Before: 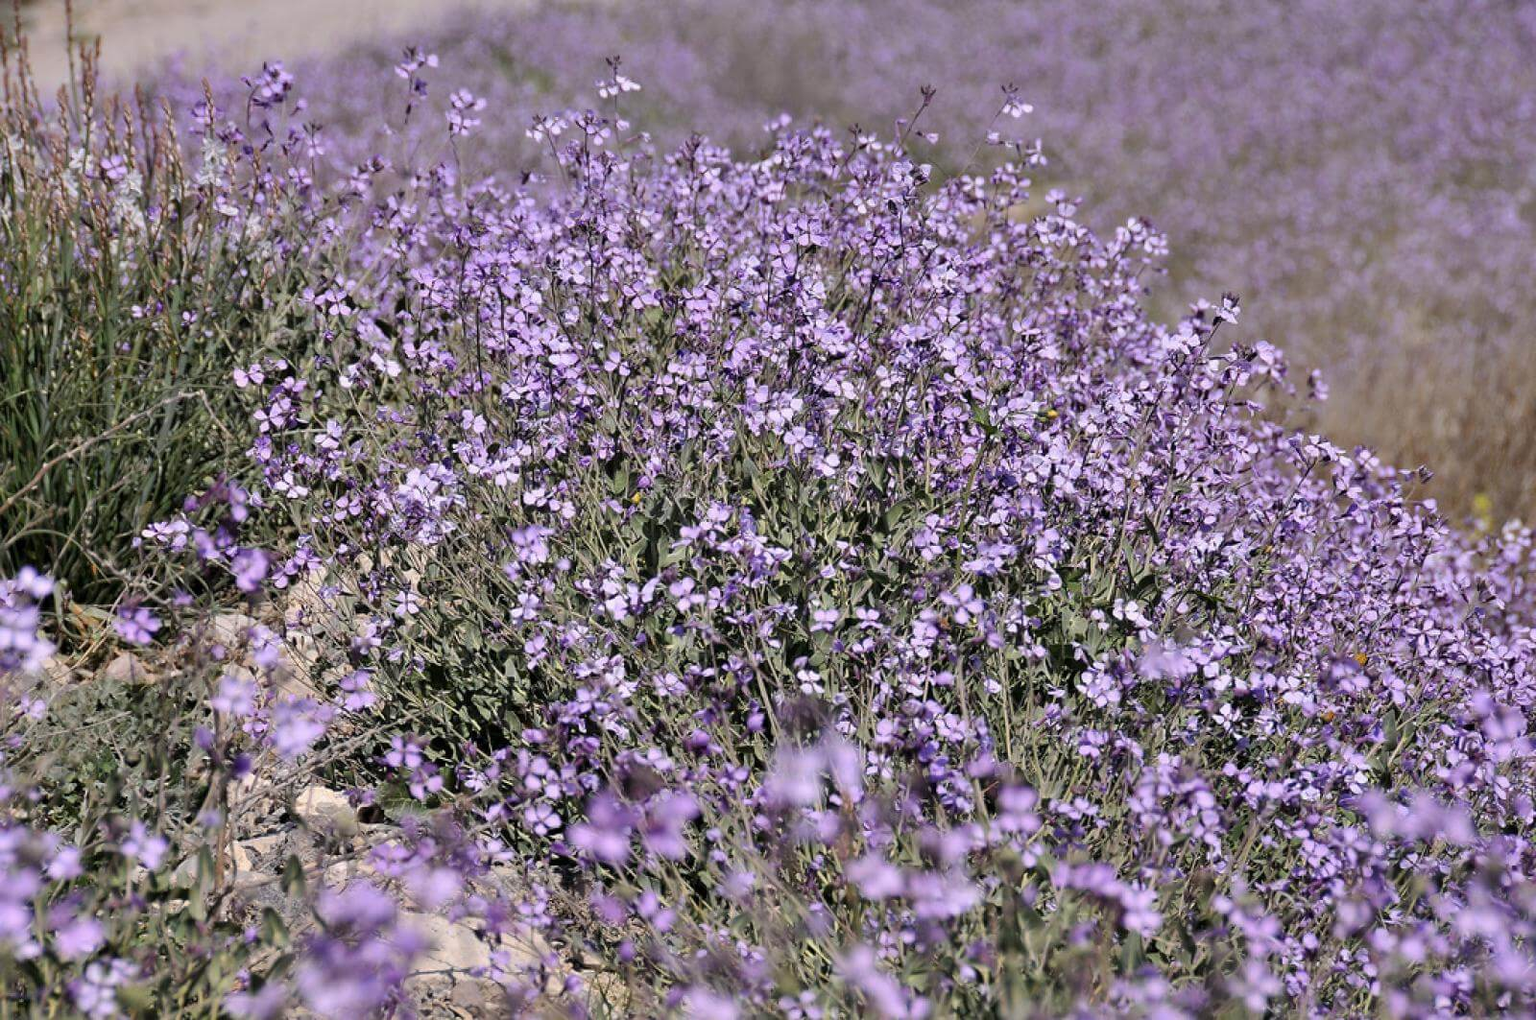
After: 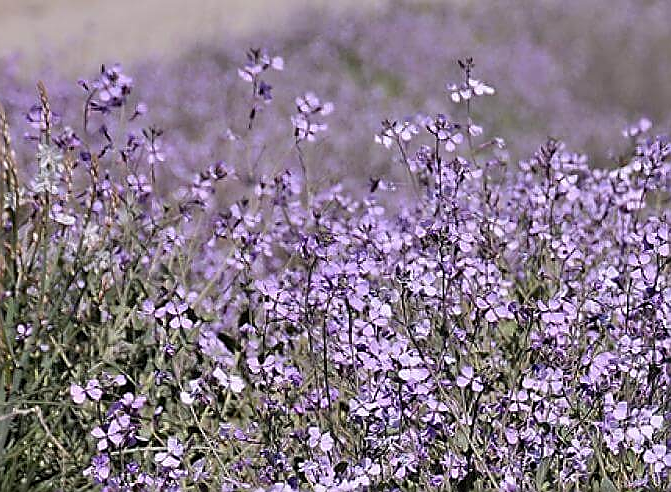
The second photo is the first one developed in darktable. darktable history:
crop and rotate: left 10.817%, top 0.062%, right 47.194%, bottom 53.626%
sharpen: radius 1.4, amount 1.25, threshold 0.7
